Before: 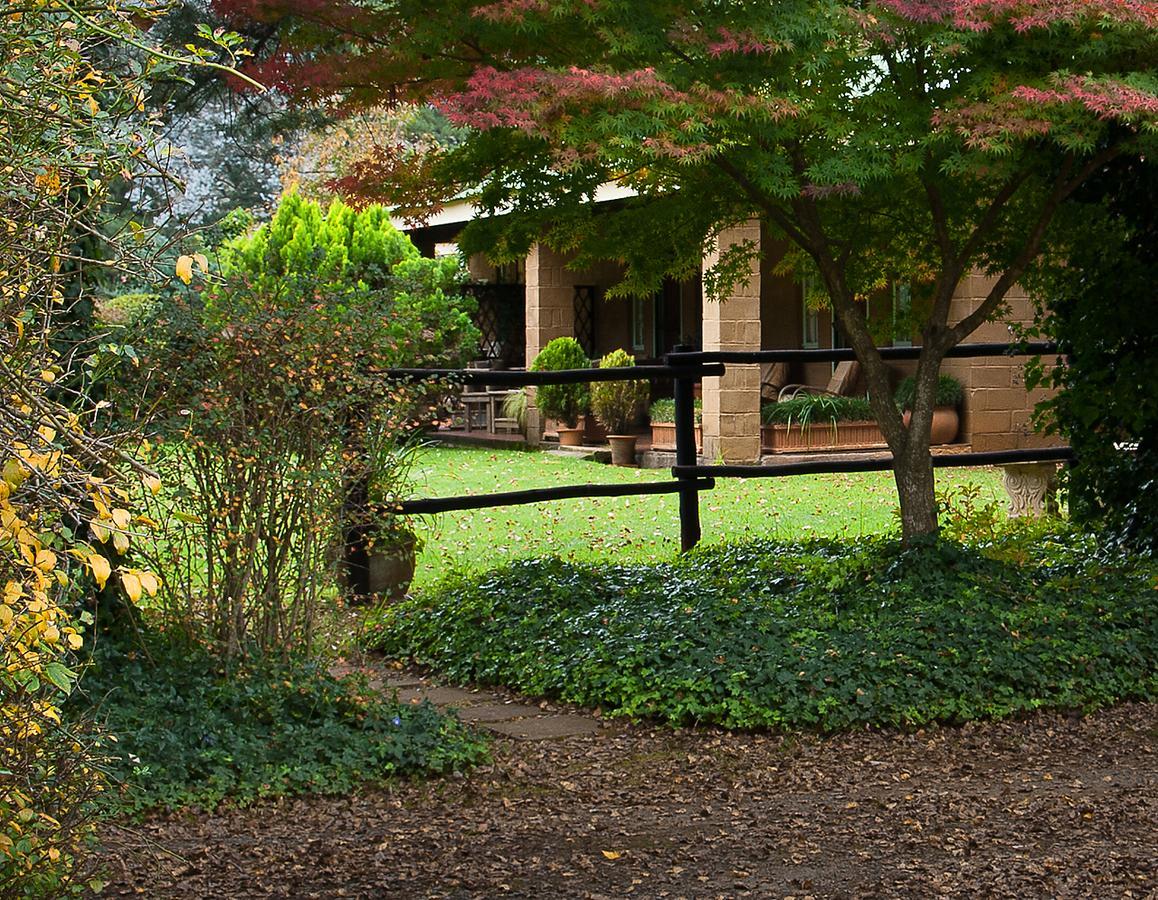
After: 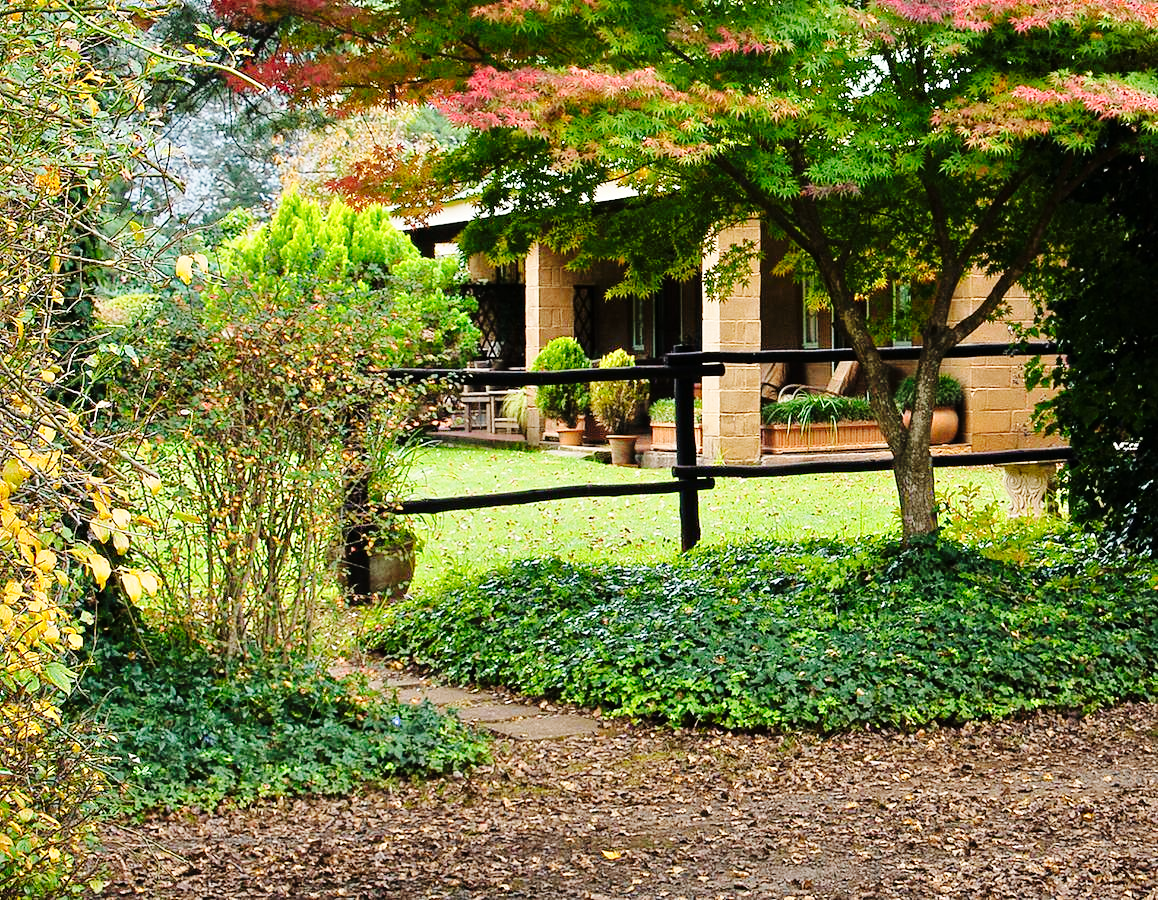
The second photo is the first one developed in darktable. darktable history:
base curve: curves: ch0 [(0, 0) (0.036, 0.025) (0.121, 0.166) (0.206, 0.329) (0.605, 0.79) (1, 1)], preserve colors none
tone equalizer: -7 EV 0.15 EV, -6 EV 0.6 EV, -5 EV 1.15 EV, -4 EV 1.33 EV, -3 EV 1.15 EV, -2 EV 0.6 EV, -1 EV 0.15 EV, mask exposure compensation -0.5 EV
